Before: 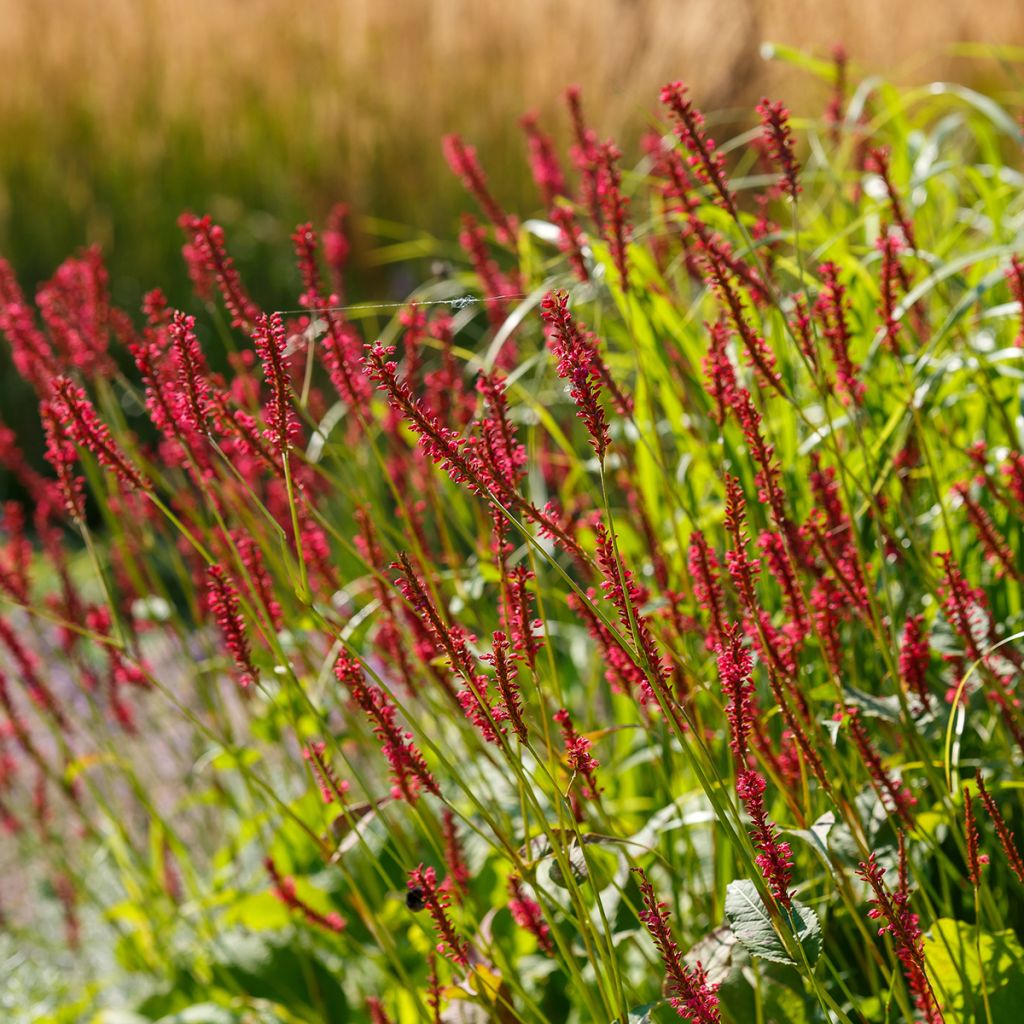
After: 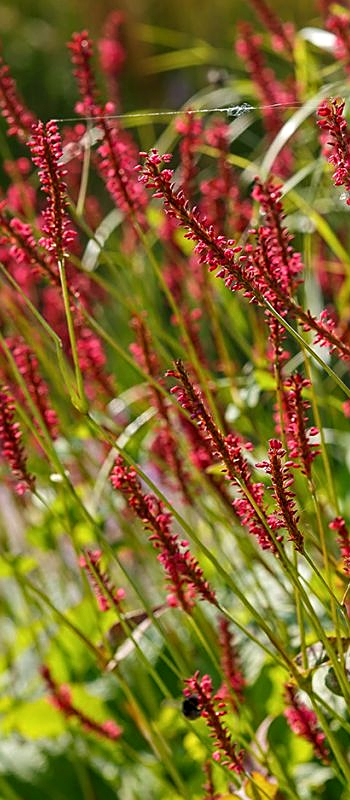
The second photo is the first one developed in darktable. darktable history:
sharpen: on, module defaults
crop and rotate: left 21.93%, top 18.801%, right 43.881%, bottom 2.994%
tone equalizer: edges refinement/feathering 500, mask exposure compensation -1.57 EV, preserve details no
local contrast: highlights 102%, shadows 98%, detail 119%, midtone range 0.2
